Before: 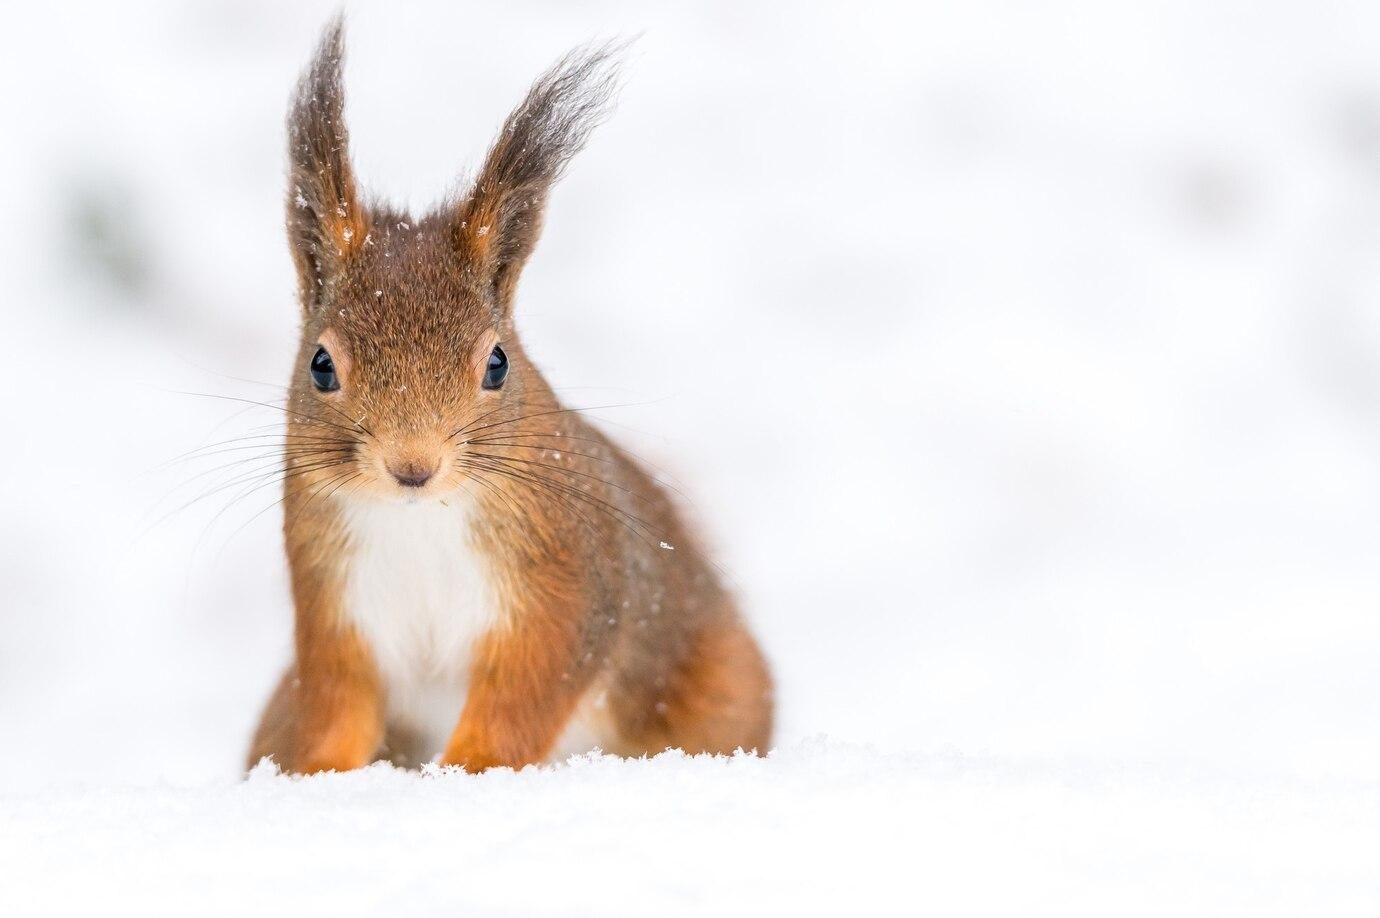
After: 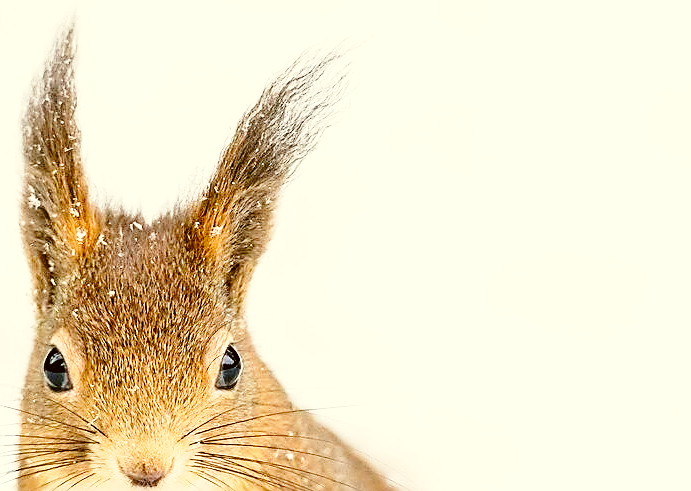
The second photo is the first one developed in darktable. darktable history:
exposure: exposure 0.128 EV, compensate highlight preservation false
base curve: curves: ch0 [(0, 0) (0.028, 0.03) (0.121, 0.232) (0.46, 0.748) (0.859, 0.968) (1, 1)], preserve colors none
color correction: highlights a* -1.69, highlights b* 10.1, shadows a* 0.341, shadows b* 18.61
crop: left 19.409%, right 30.479%, bottom 46.411%
sharpen: radius 1.383, amount 1.254, threshold 0.802
